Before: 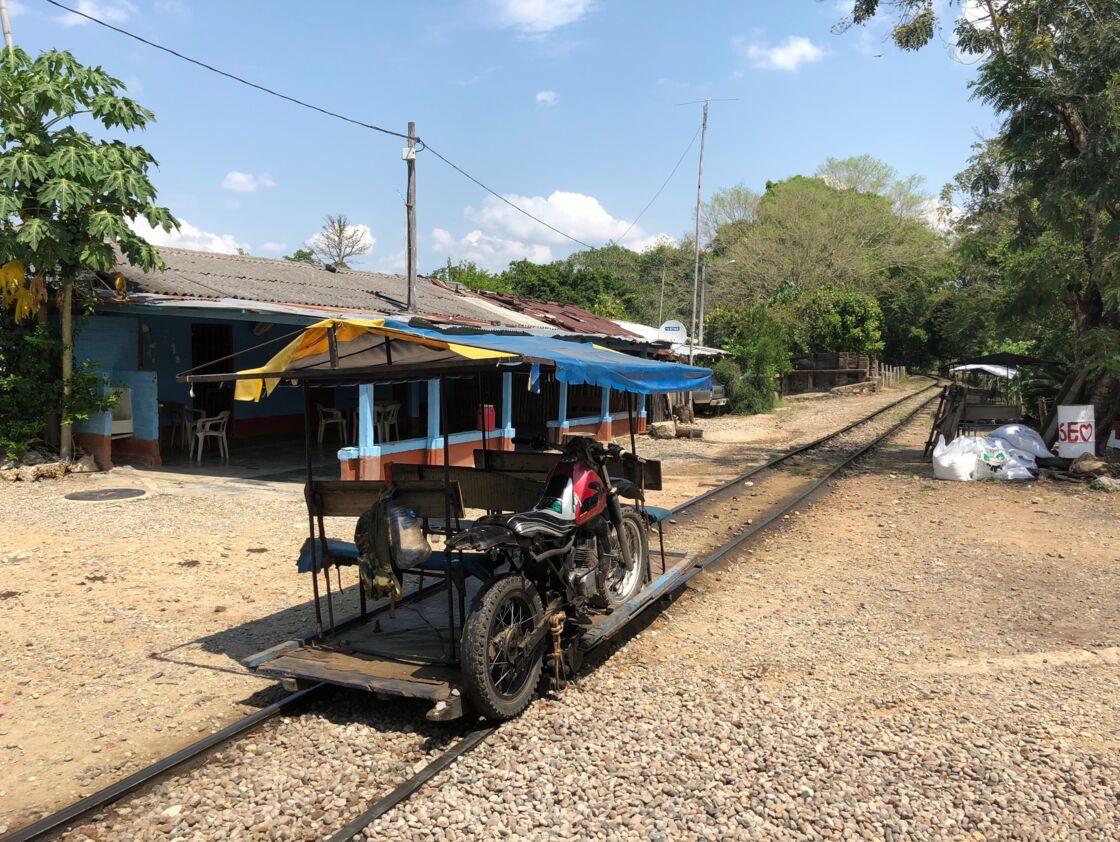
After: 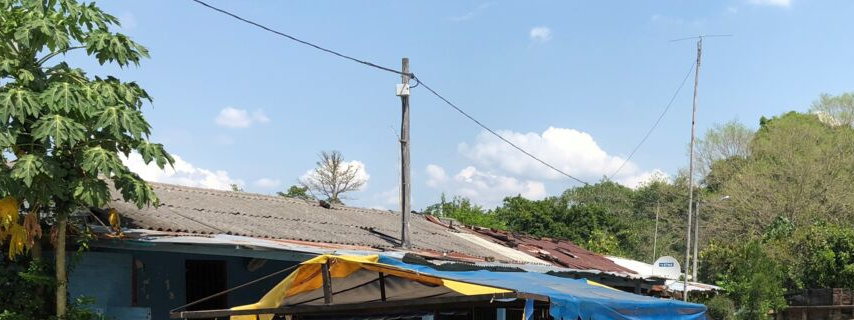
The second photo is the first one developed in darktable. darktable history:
color balance rgb: on, module defaults
crop: left 0.579%, top 7.627%, right 23.167%, bottom 54.275%
